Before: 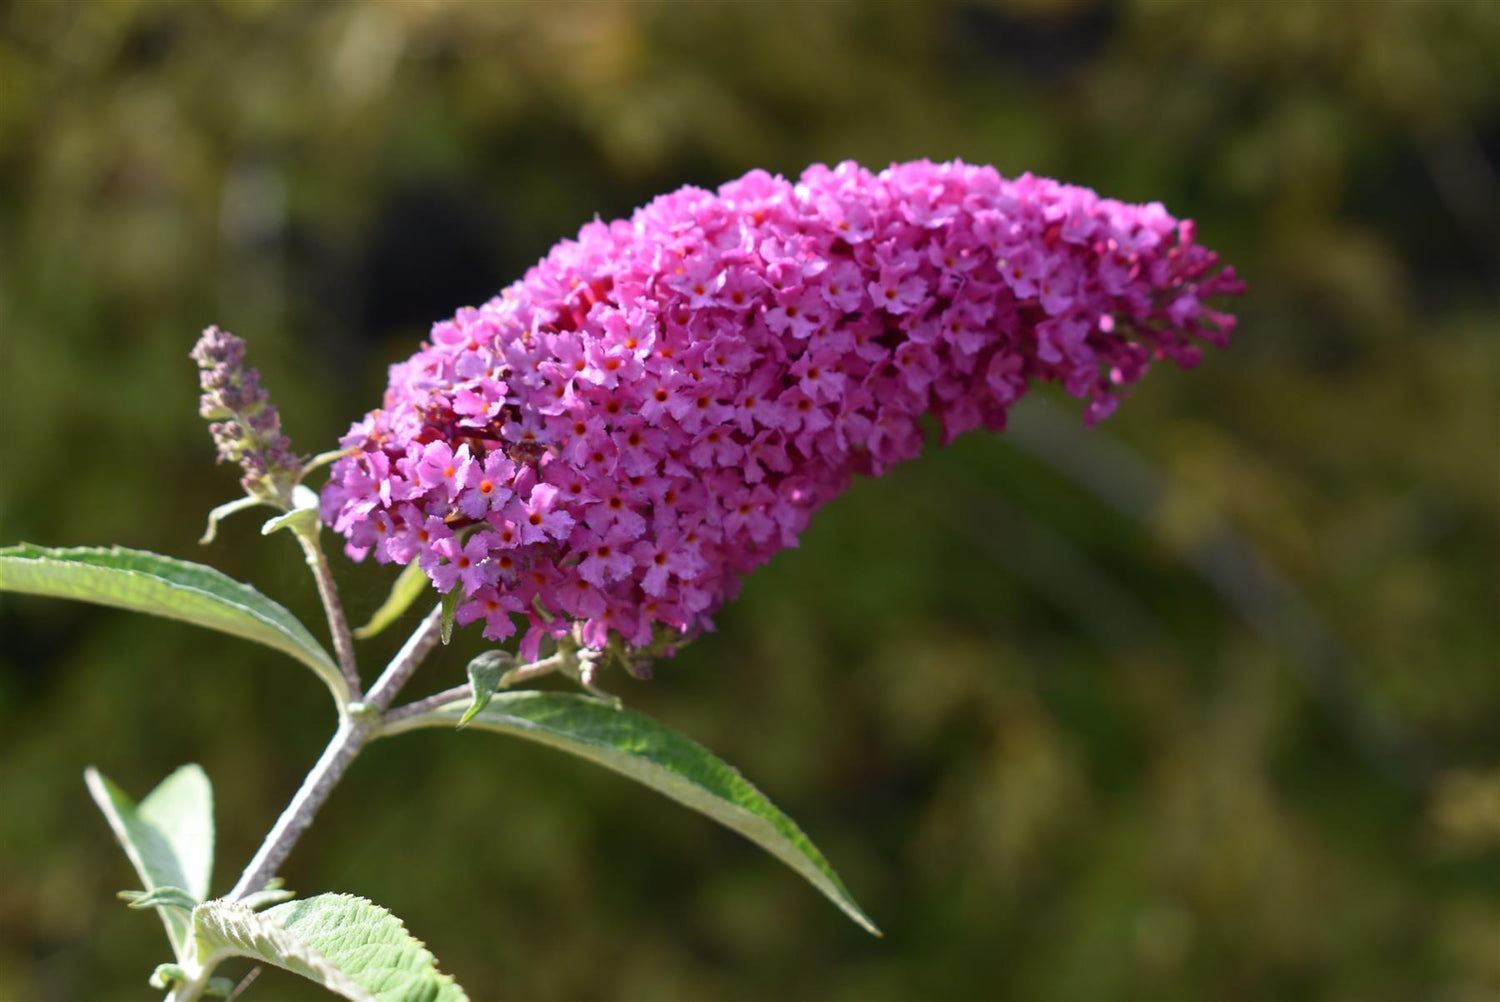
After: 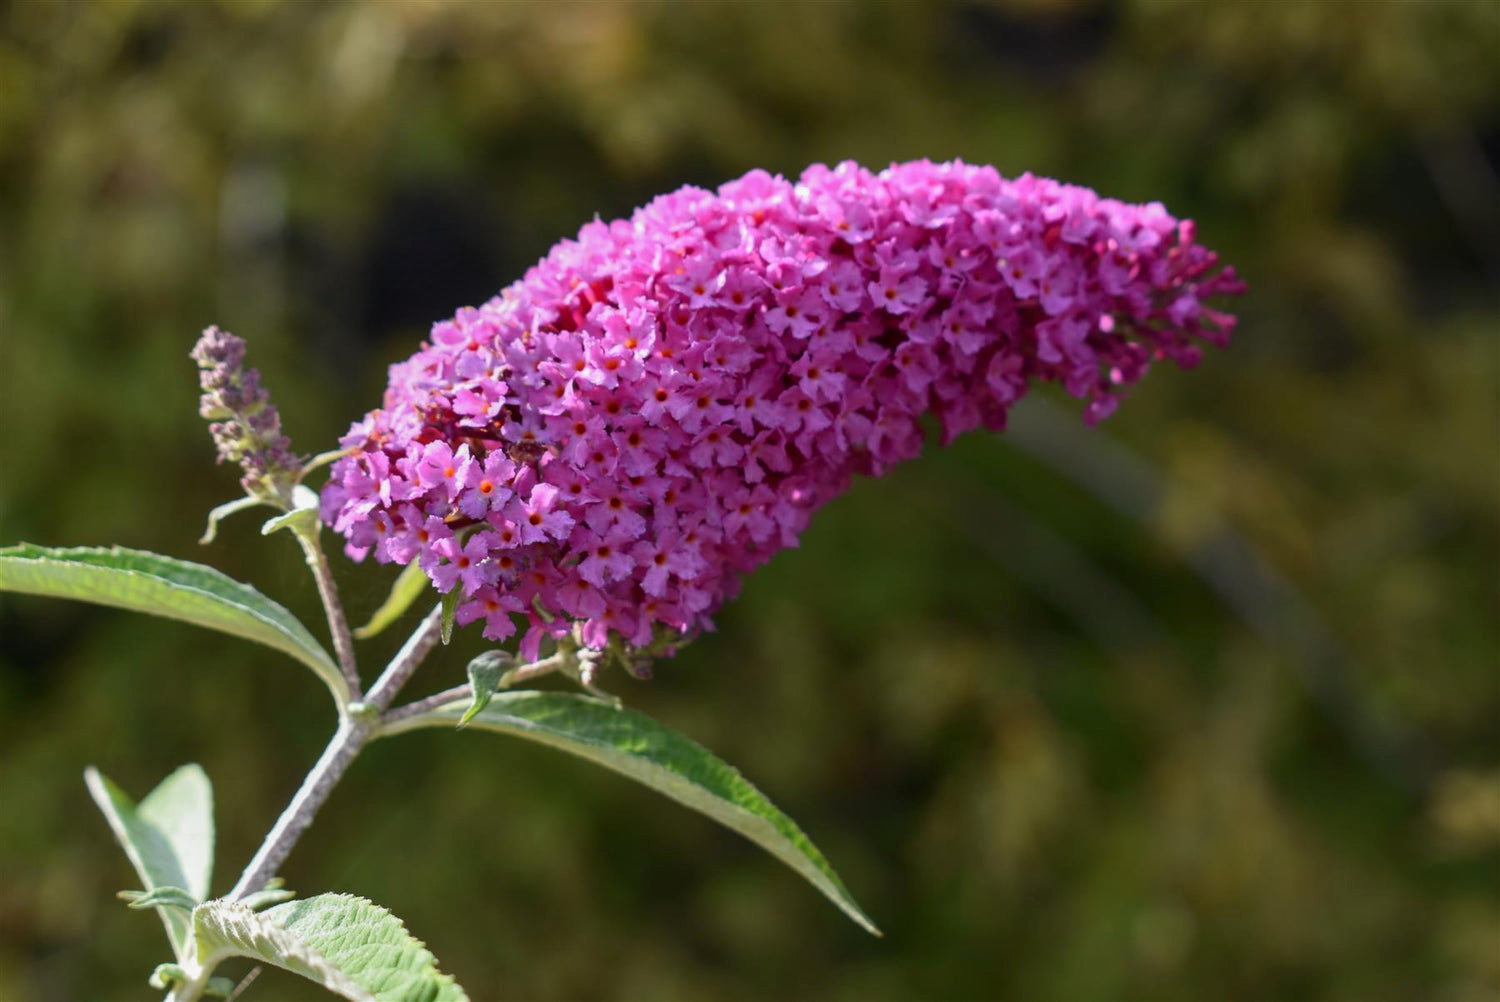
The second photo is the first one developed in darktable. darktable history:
local contrast: detail 114%
shadows and highlights: shadows -20.48, white point adjustment -2.16, highlights -34.74
